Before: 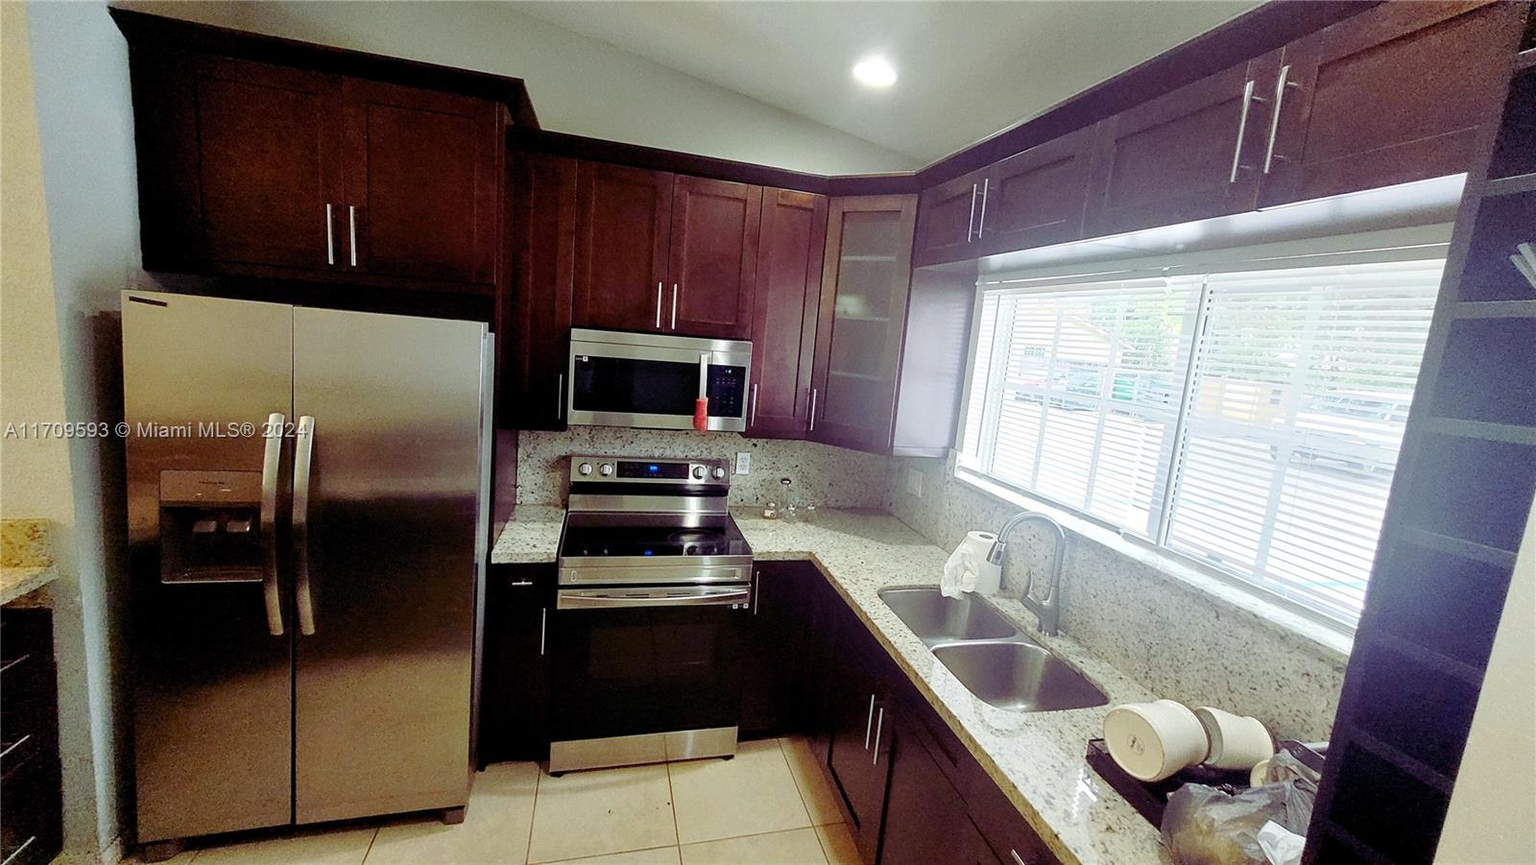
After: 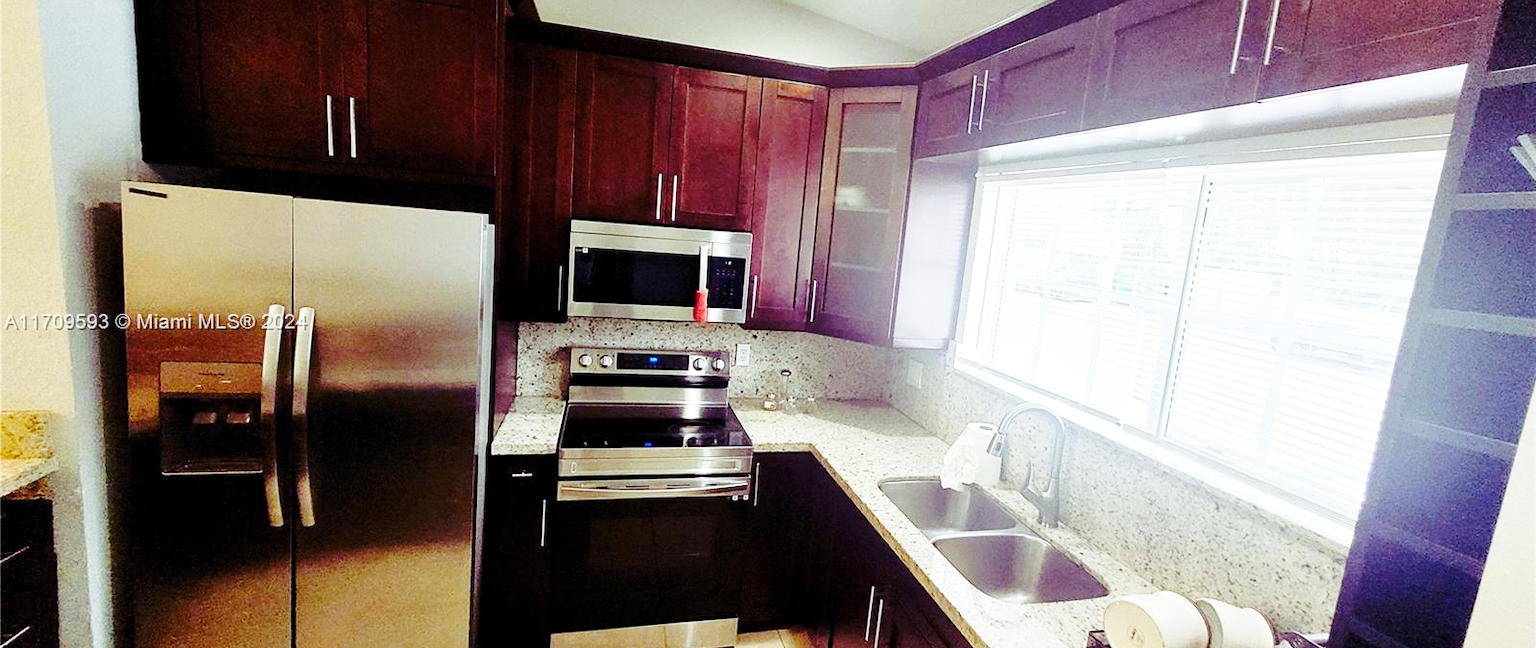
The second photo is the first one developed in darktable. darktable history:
base curve: curves: ch0 [(0, 0) (0.032, 0.037) (0.105, 0.228) (0.435, 0.76) (0.856, 0.983) (1, 1)], preserve colors none
crop and rotate: top 12.626%, bottom 12.369%
